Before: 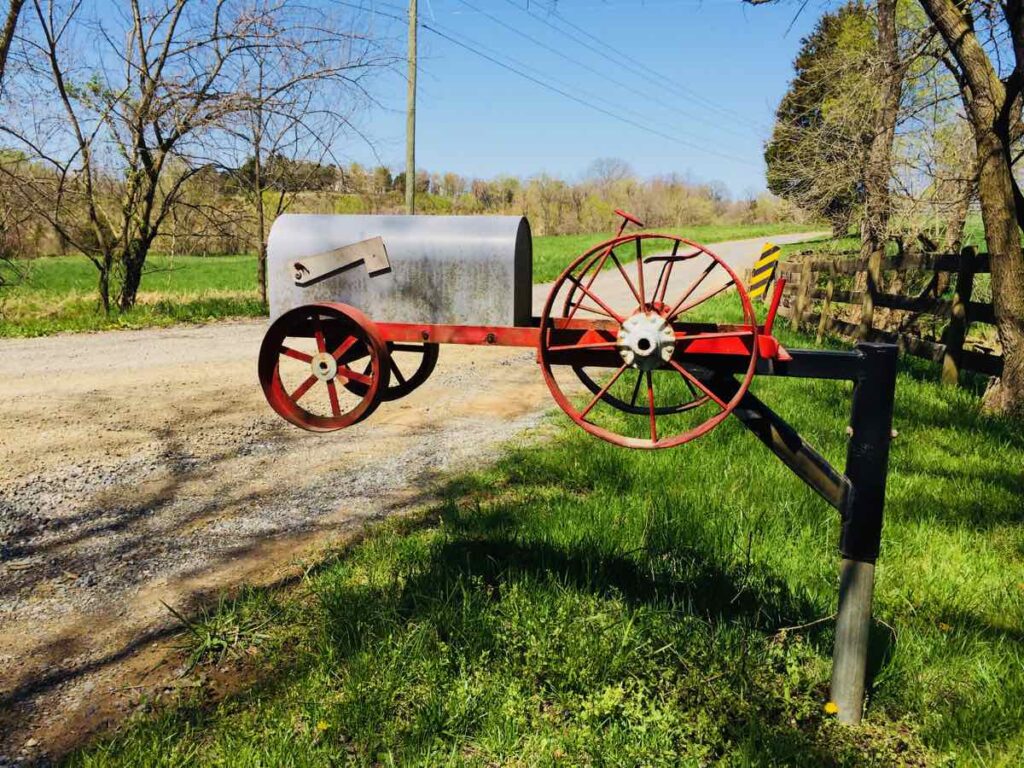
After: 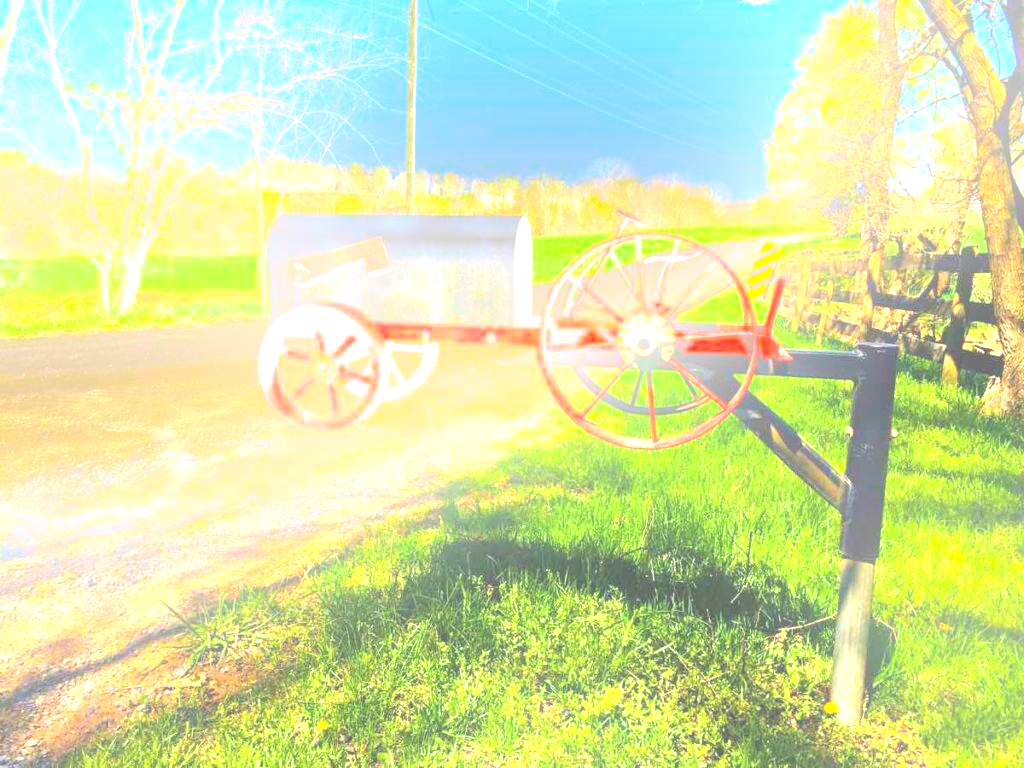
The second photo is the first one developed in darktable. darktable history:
contrast equalizer: octaves 7, y [[0.515 ×6], [0.507 ×6], [0.425 ×6], [0 ×6], [0 ×6]]
bloom: on, module defaults
exposure: black level correction 0, exposure 2 EV, compensate highlight preservation false
